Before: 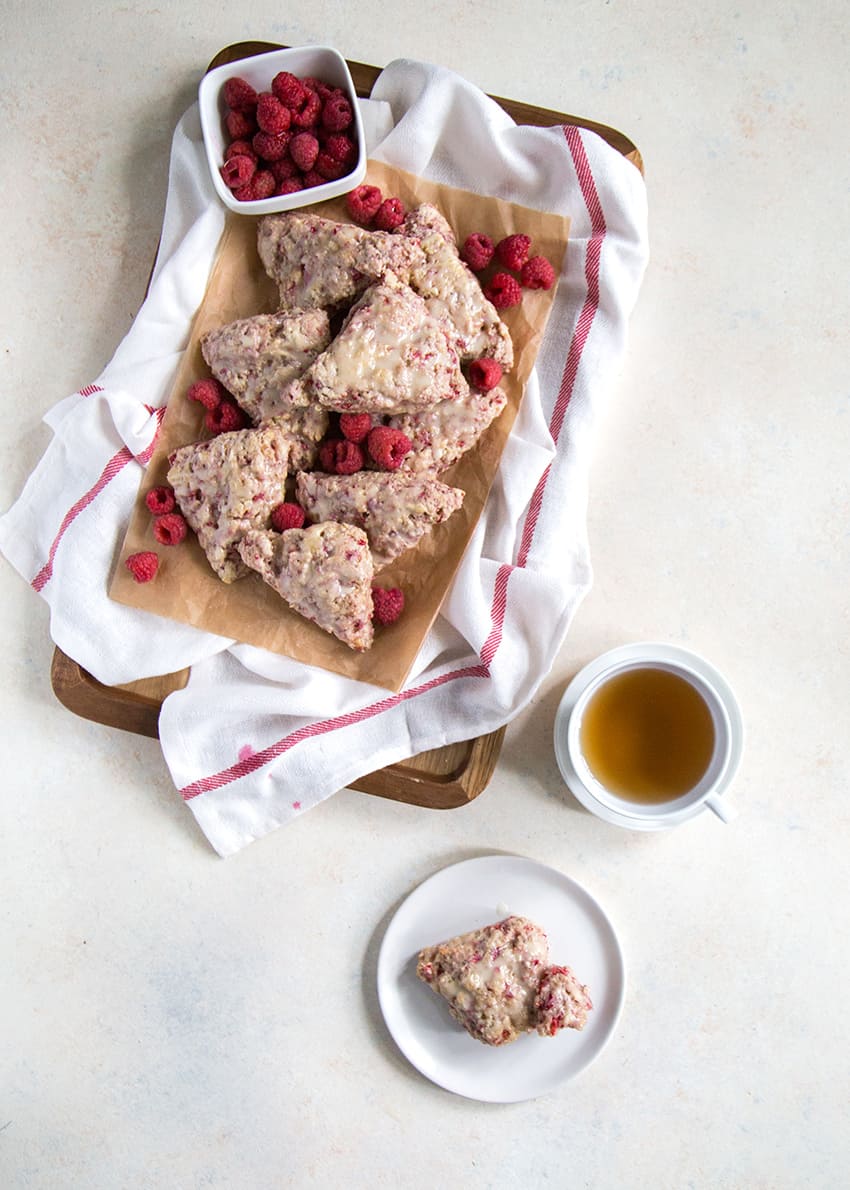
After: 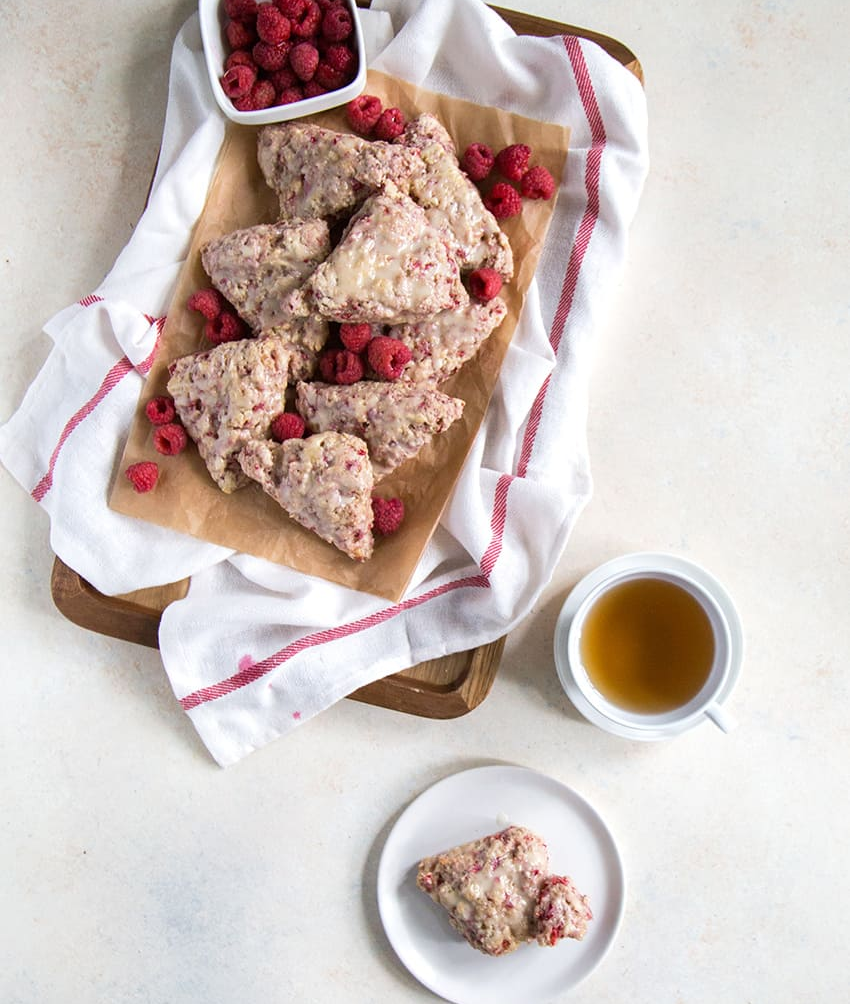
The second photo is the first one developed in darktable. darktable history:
crop: top 7.586%, bottom 7.974%
